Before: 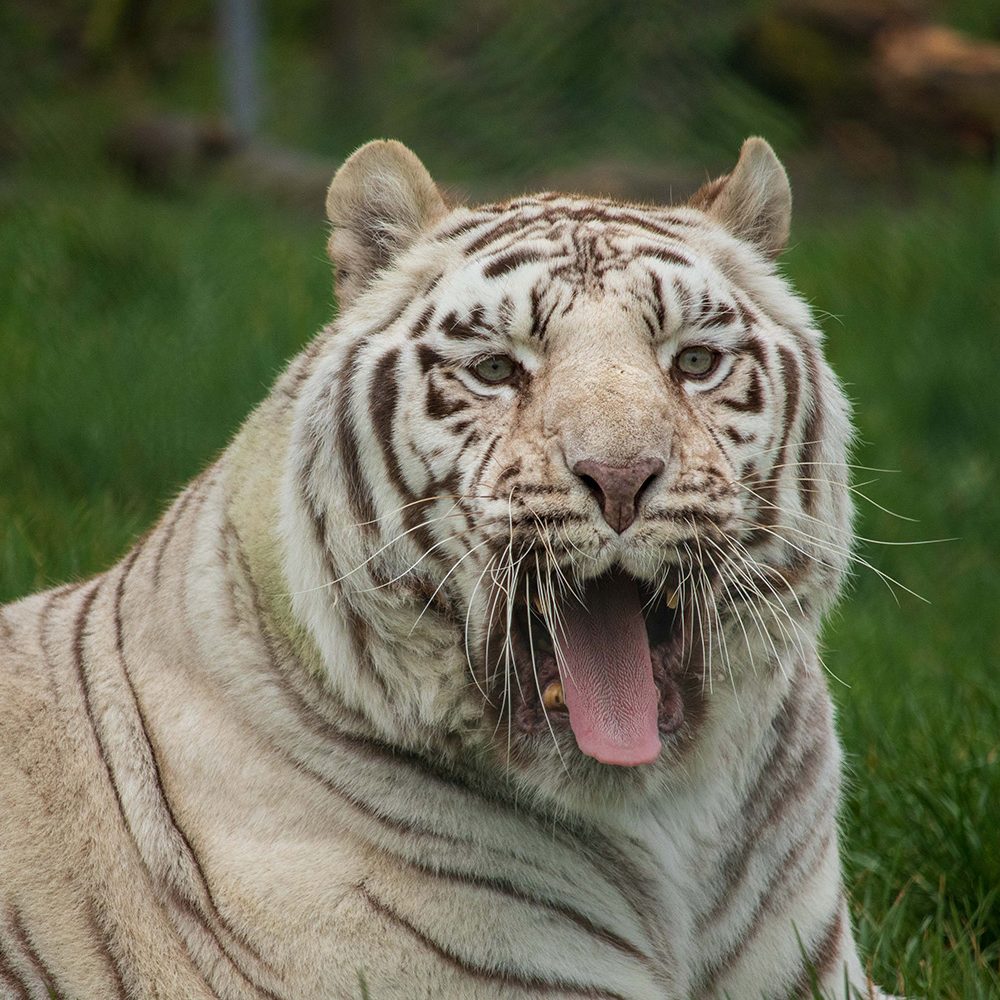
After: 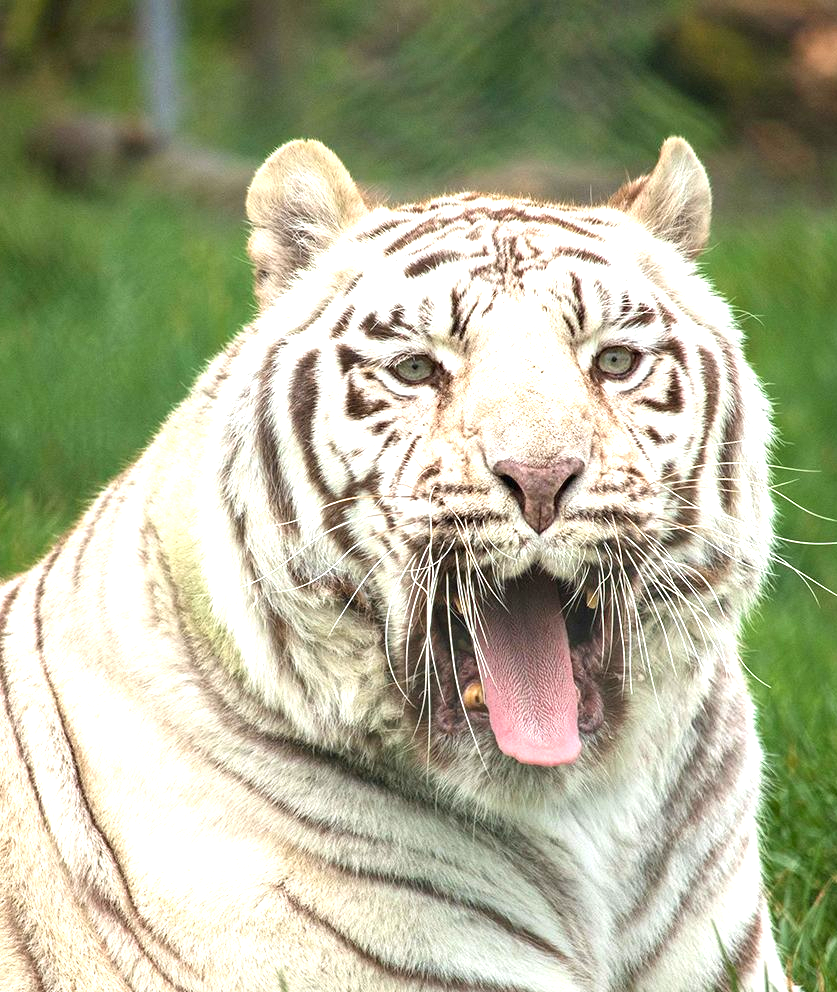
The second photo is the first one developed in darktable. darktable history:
exposure: black level correction 0, exposure 1.55 EV, compensate exposure bias true, compensate highlight preservation false
crop: left 8.026%, right 7.374%
